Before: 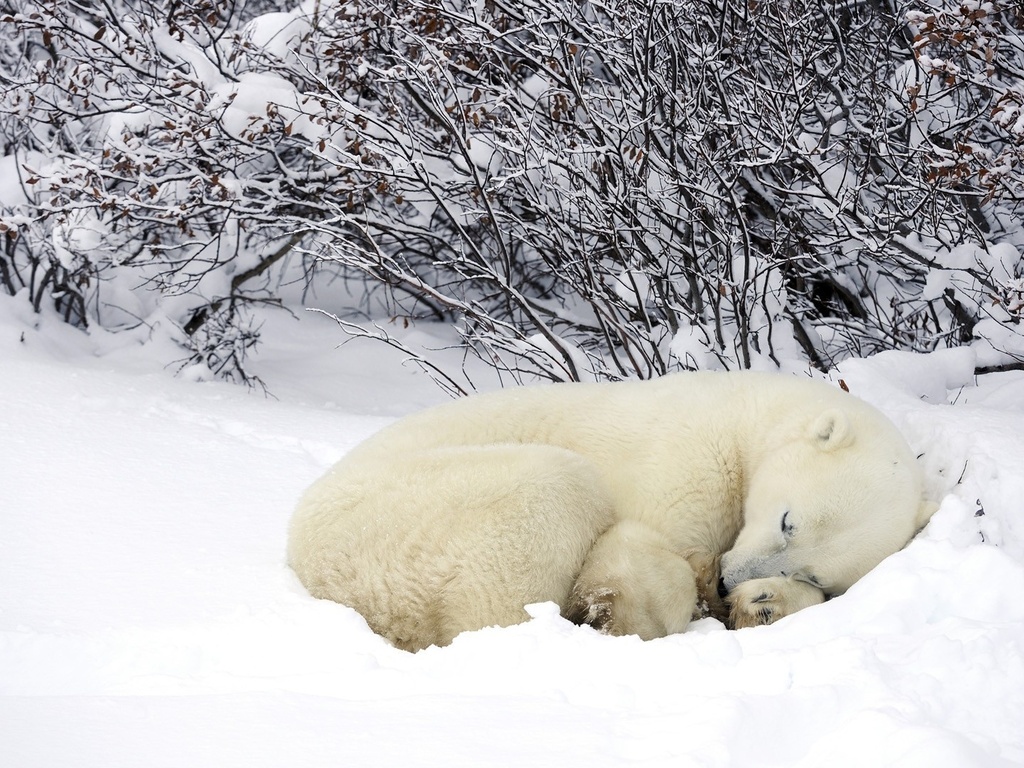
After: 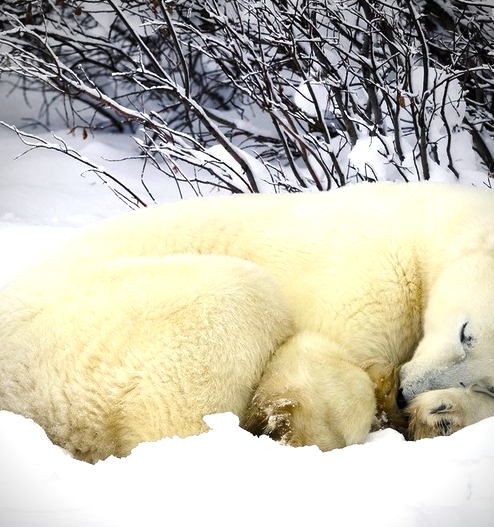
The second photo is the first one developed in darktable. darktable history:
color balance rgb: linear chroma grading › global chroma 9%, perceptual saturation grading › global saturation 36%, perceptual saturation grading › shadows 35%, perceptual brilliance grading › global brilliance 15%, perceptual brilliance grading › shadows -35%, global vibrance 15%
crop: left 31.379%, top 24.658%, right 20.326%, bottom 6.628%
vignetting: fall-off start 74.49%, fall-off radius 65.9%, brightness -0.628, saturation -0.68
